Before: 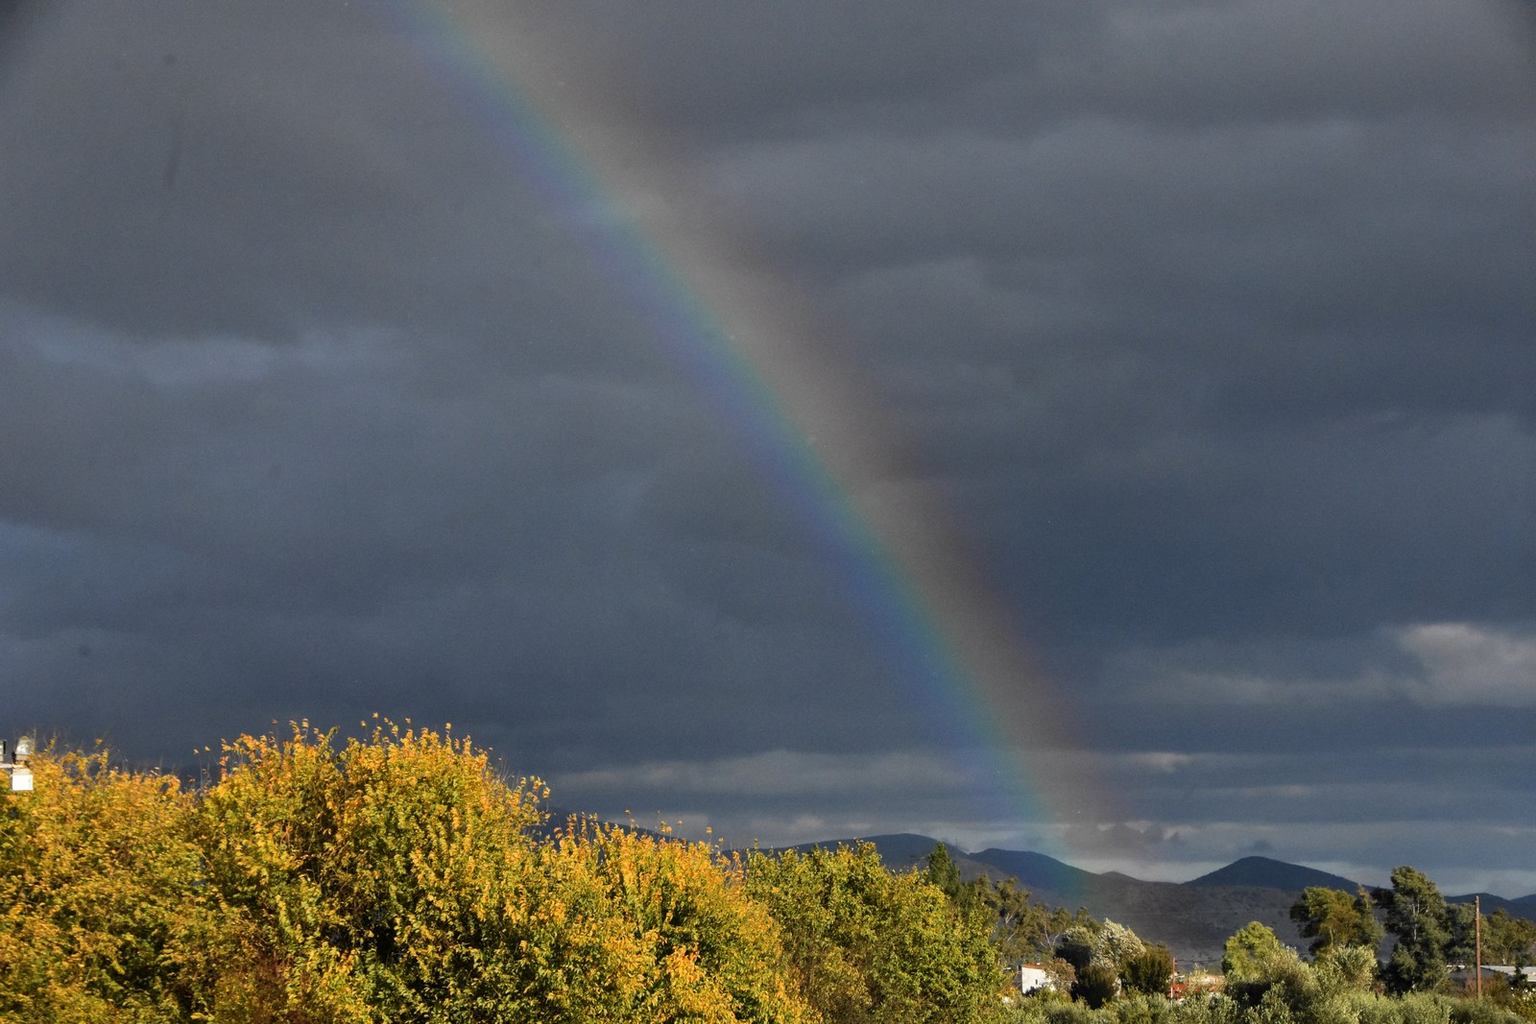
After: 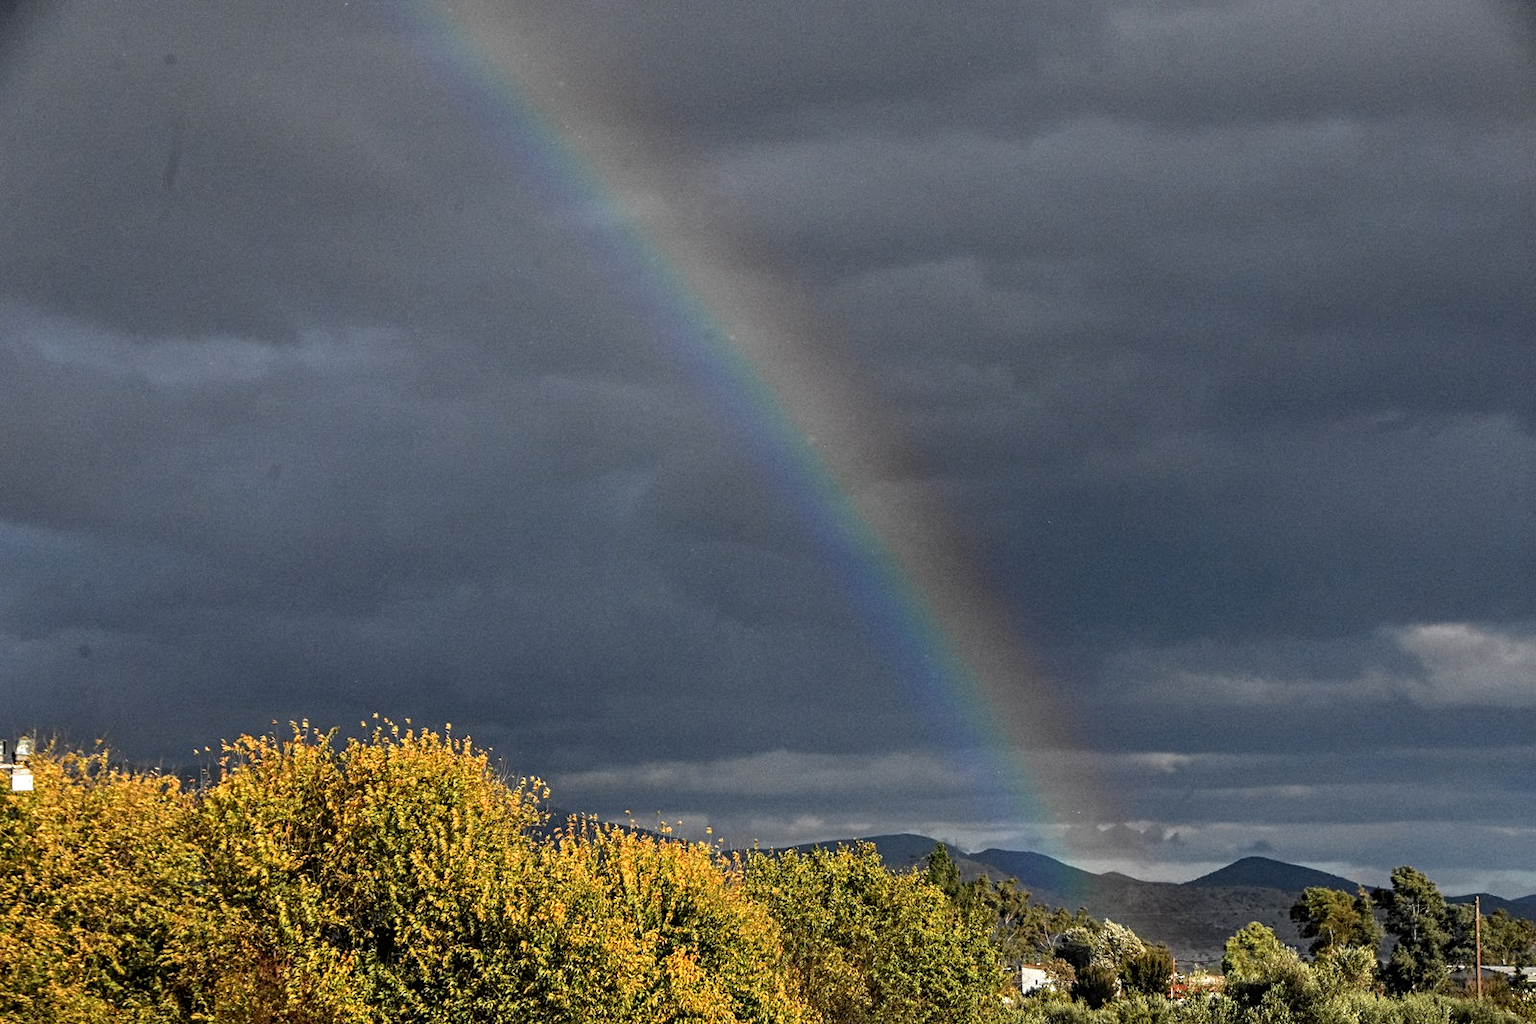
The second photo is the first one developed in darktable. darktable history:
contrast equalizer: y [[0.5, 0.5, 0.5, 0.539, 0.64, 0.611], [0.5 ×6], [0.5 ×6], [0 ×6], [0 ×6]]
local contrast: on, module defaults
